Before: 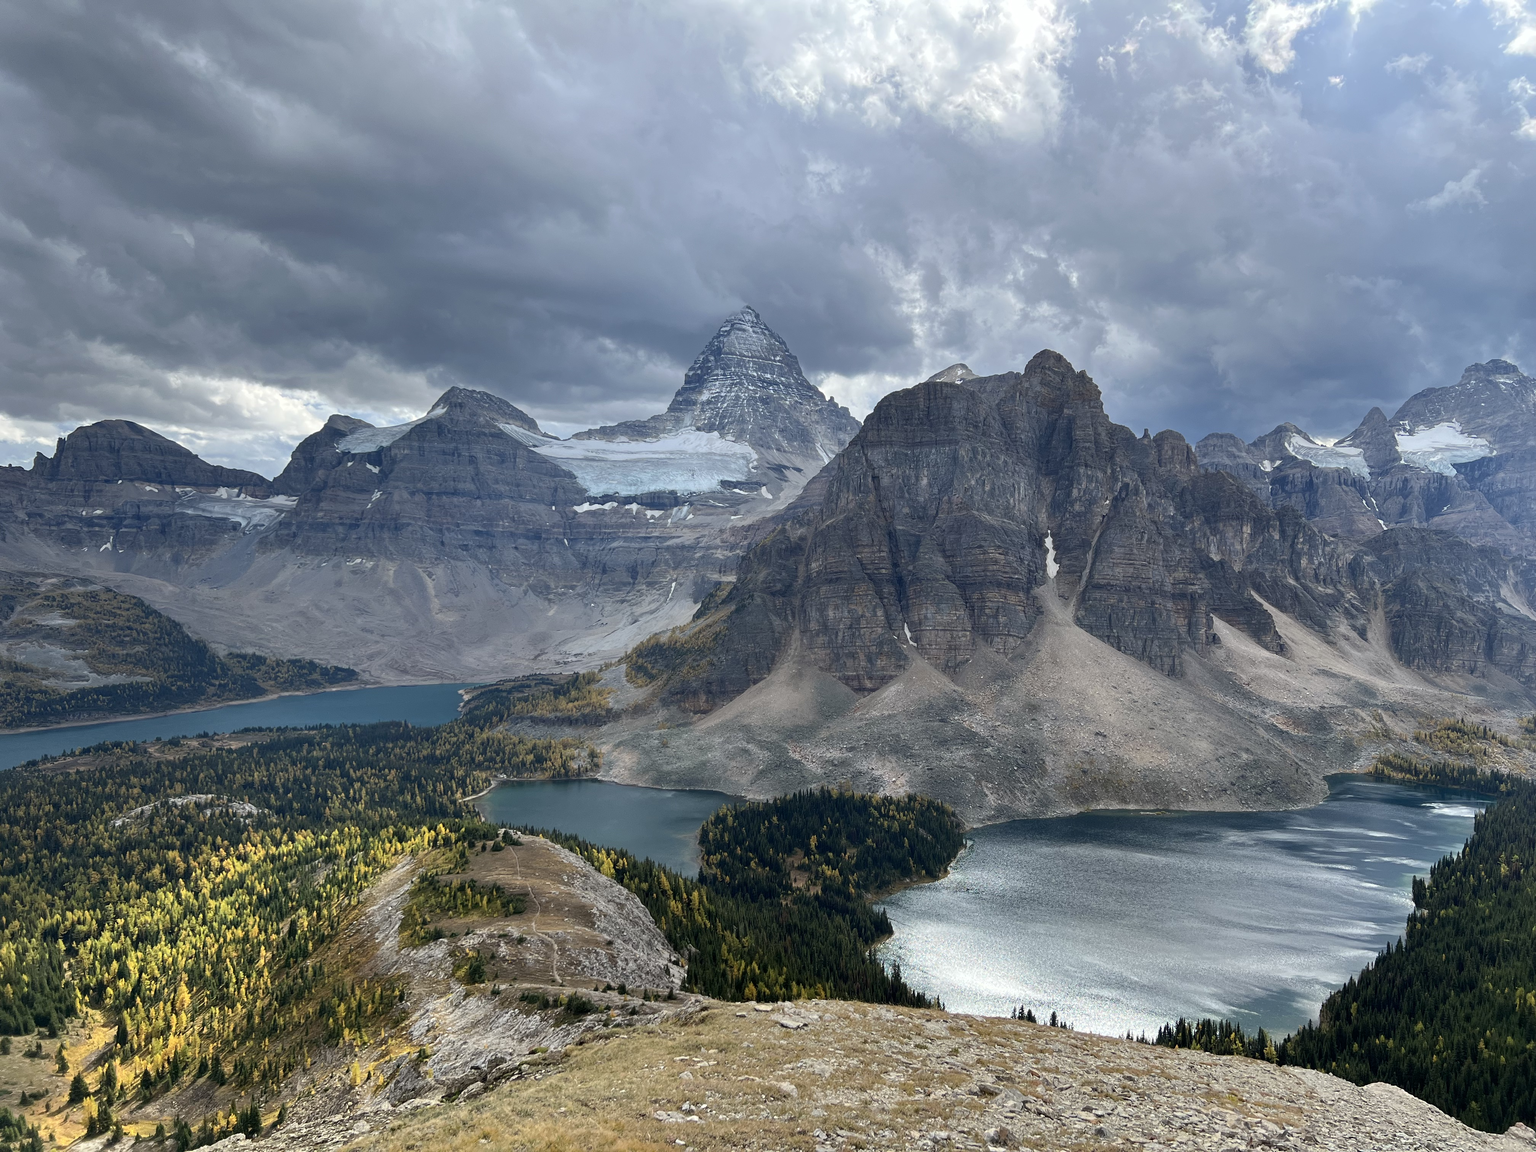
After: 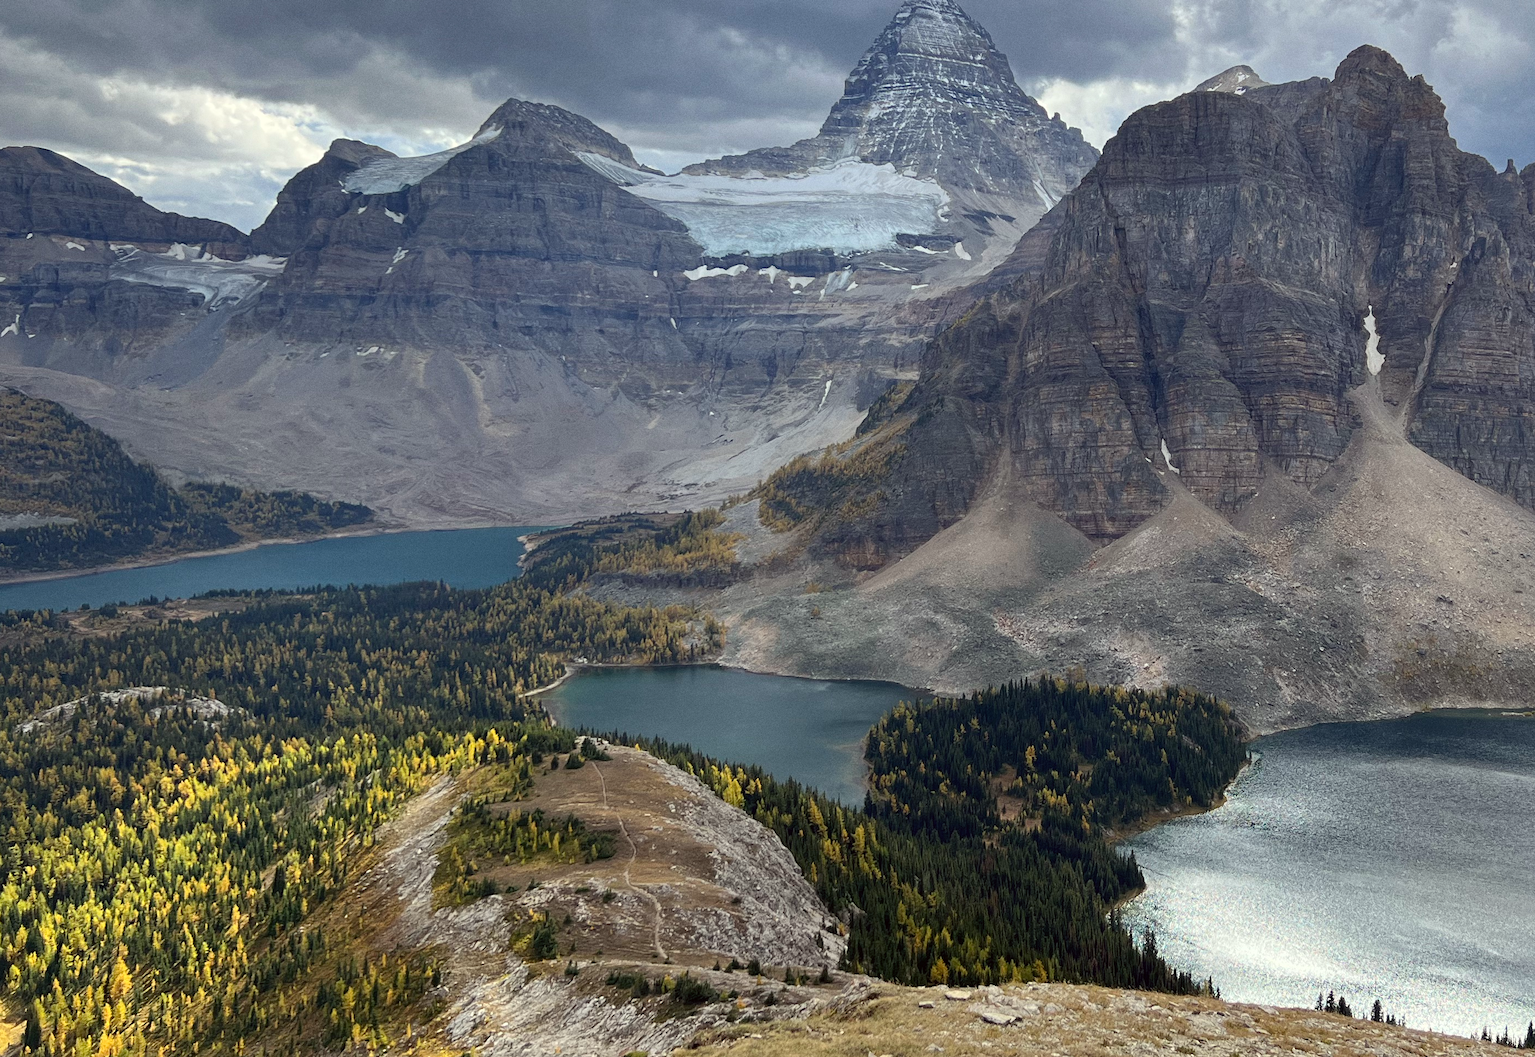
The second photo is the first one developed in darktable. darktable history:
crop: left 6.488%, top 27.668%, right 24.183%, bottom 8.656%
tone equalizer: on, module defaults
color correction: highlights a* -0.95, highlights b* 4.5, shadows a* 3.55
grain: coarseness 0.09 ISO
